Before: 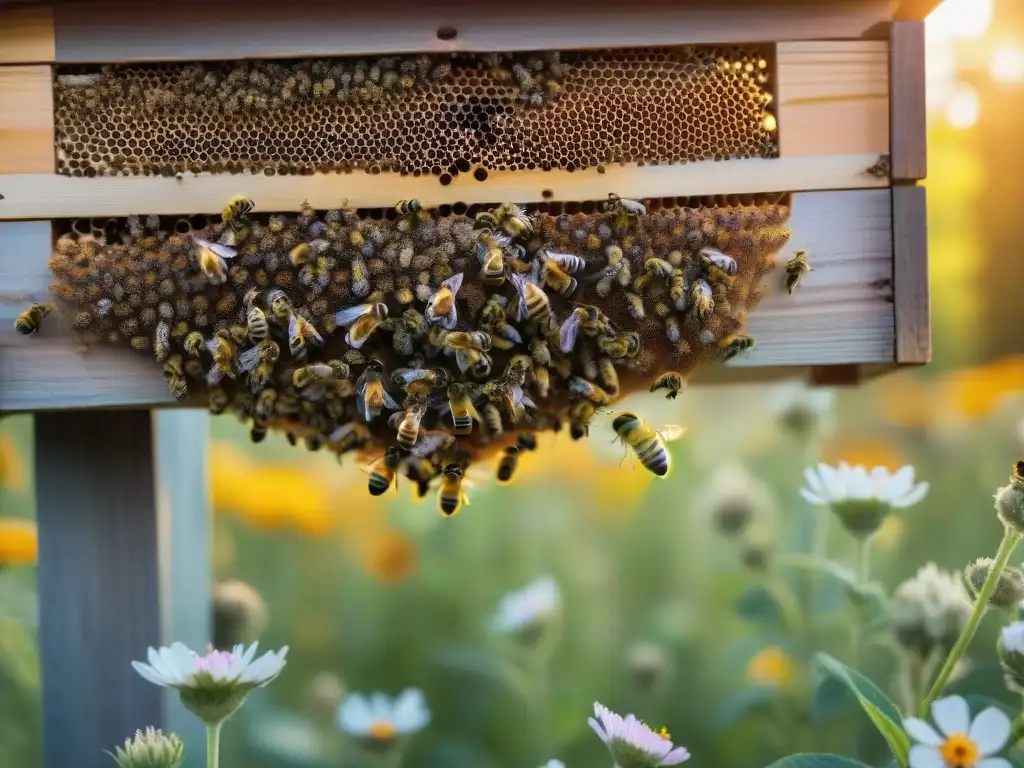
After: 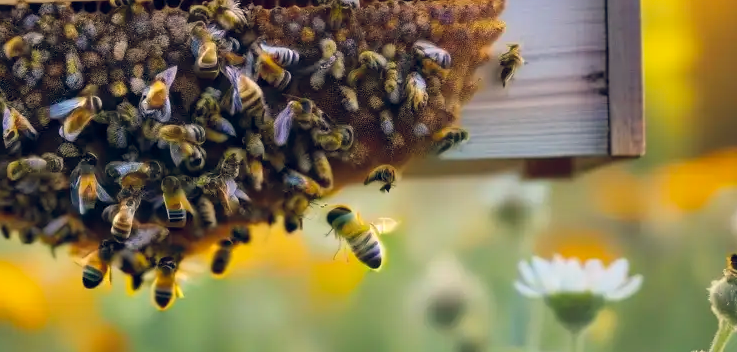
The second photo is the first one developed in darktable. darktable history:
color balance rgb: shadows lift › hue 87.51°, highlights gain › chroma 1.35%, highlights gain › hue 55.1°, global offset › chroma 0.13%, global offset › hue 253.66°, perceptual saturation grading › global saturation 16.38%
crop and rotate: left 27.938%, top 27.046%, bottom 27.046%
